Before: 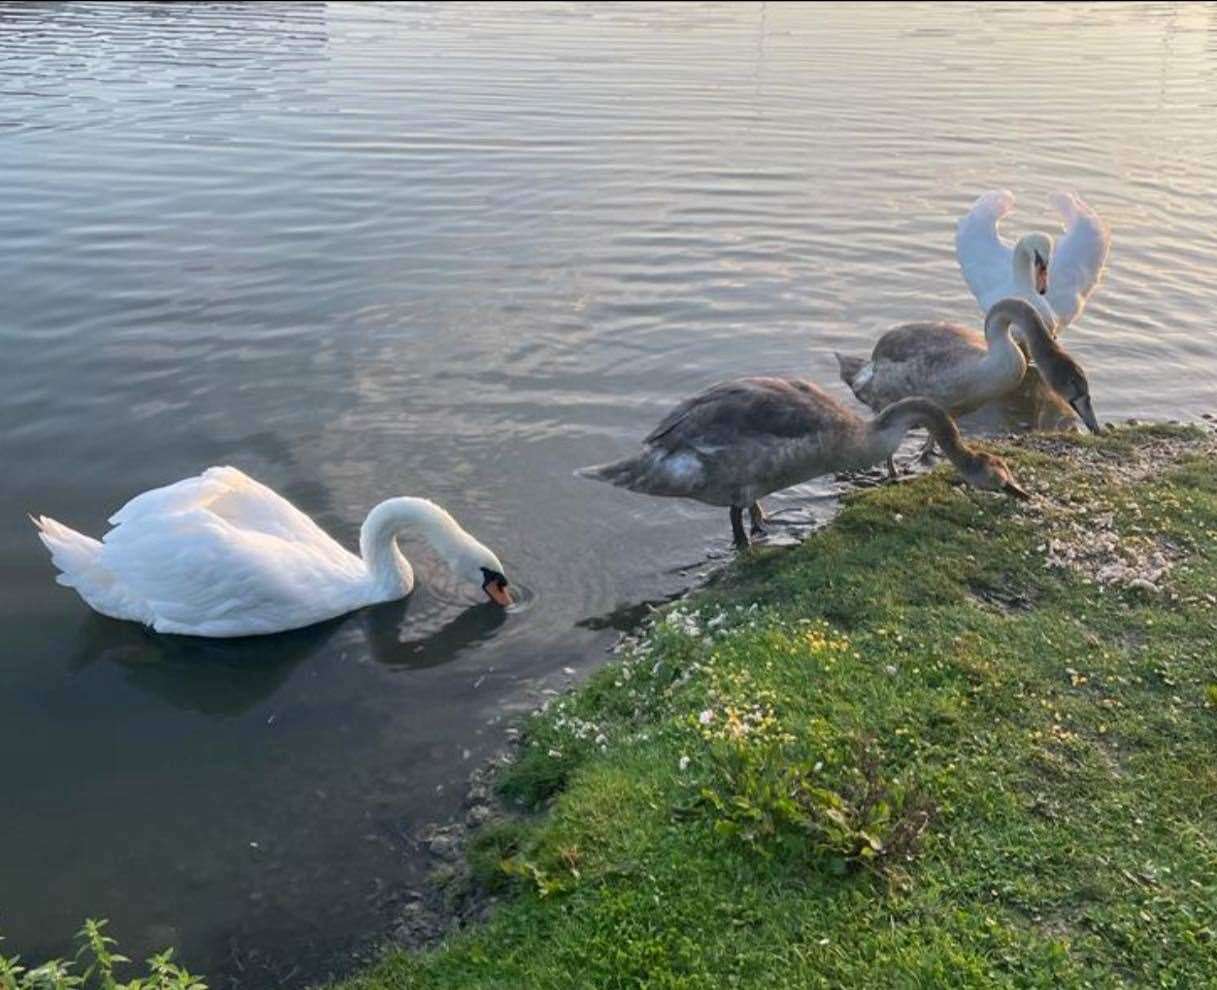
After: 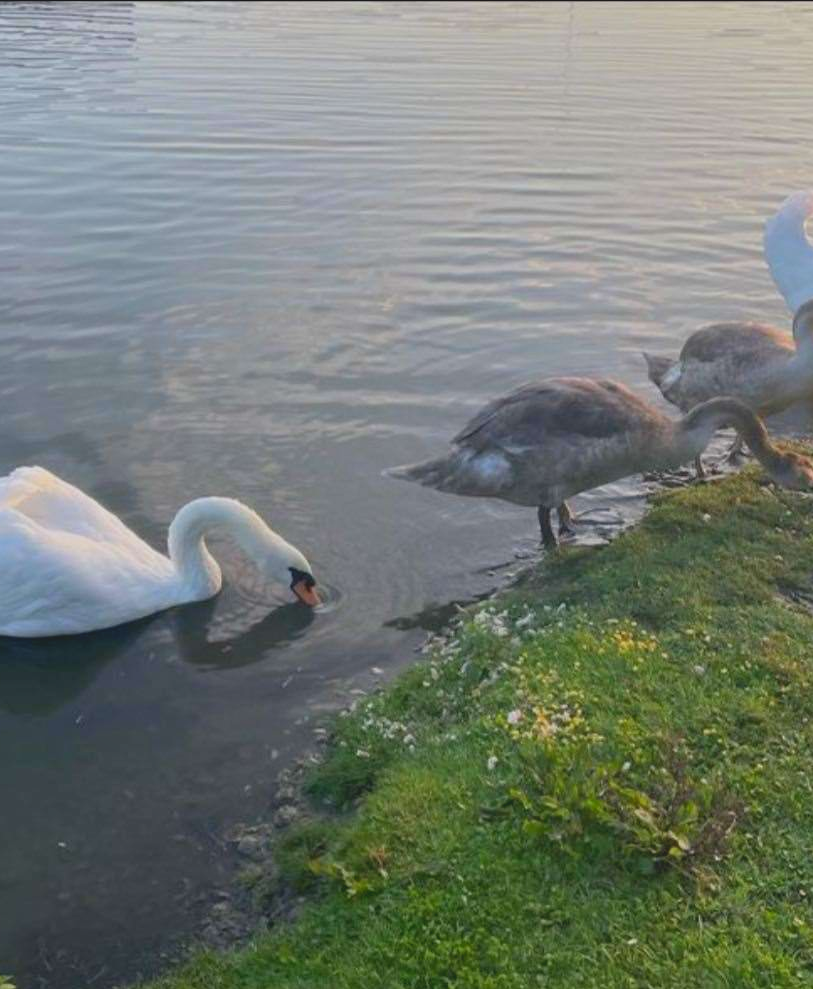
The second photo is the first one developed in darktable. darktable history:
crop and rotate: left 15.802%, right 17.337%
local contrast: detail 71%
